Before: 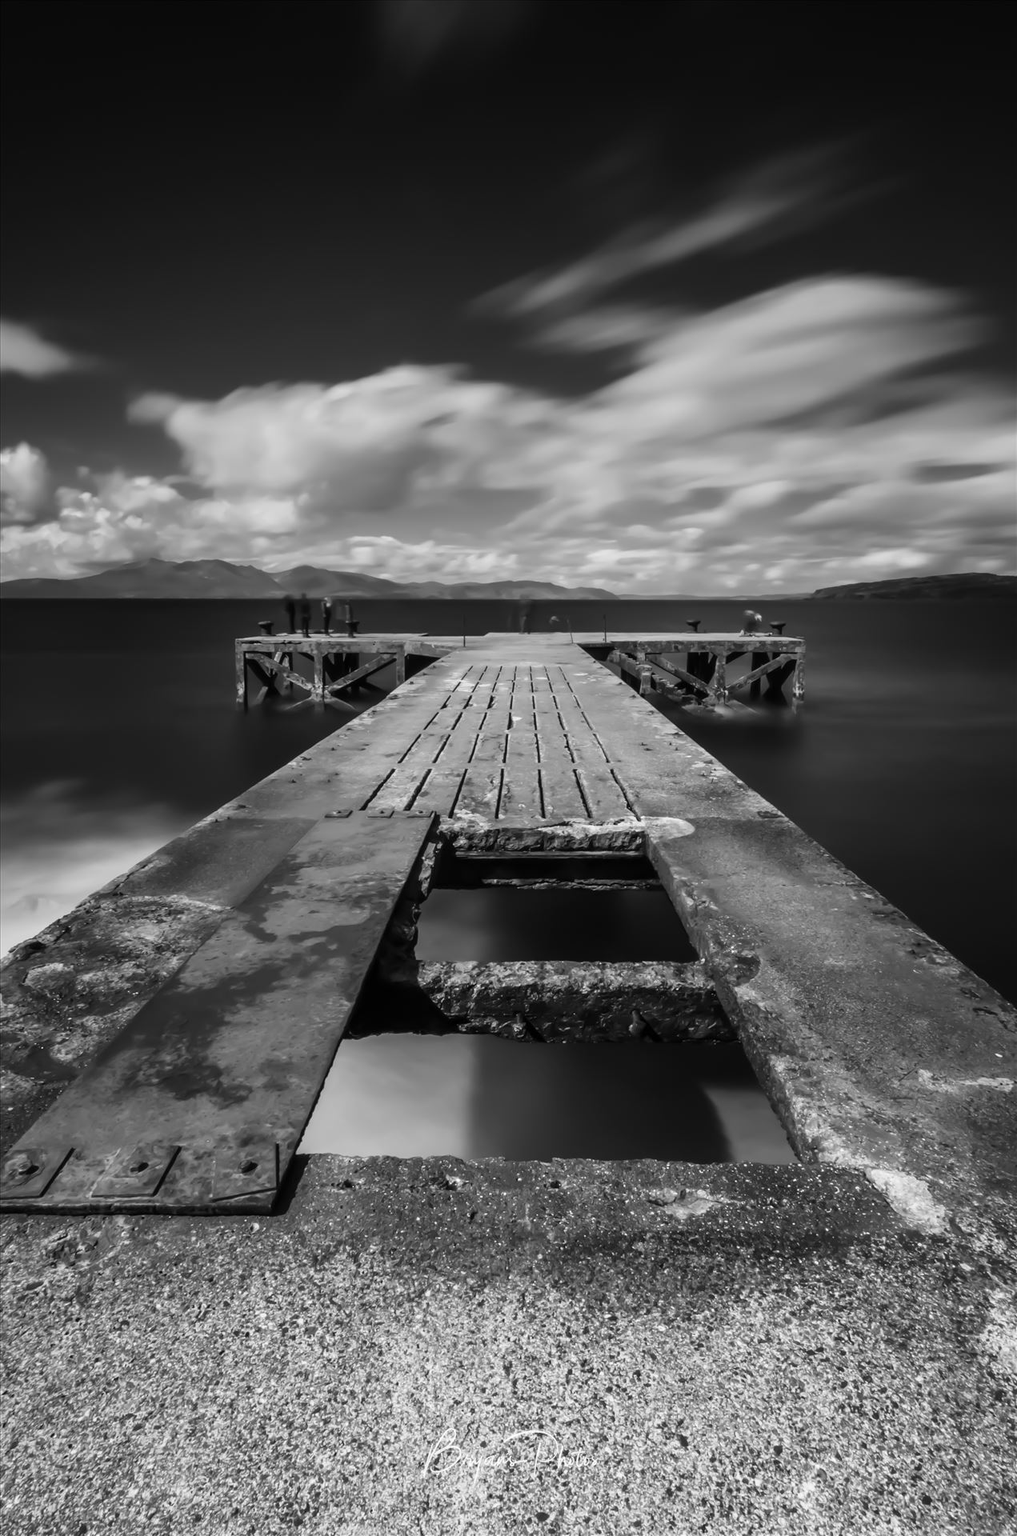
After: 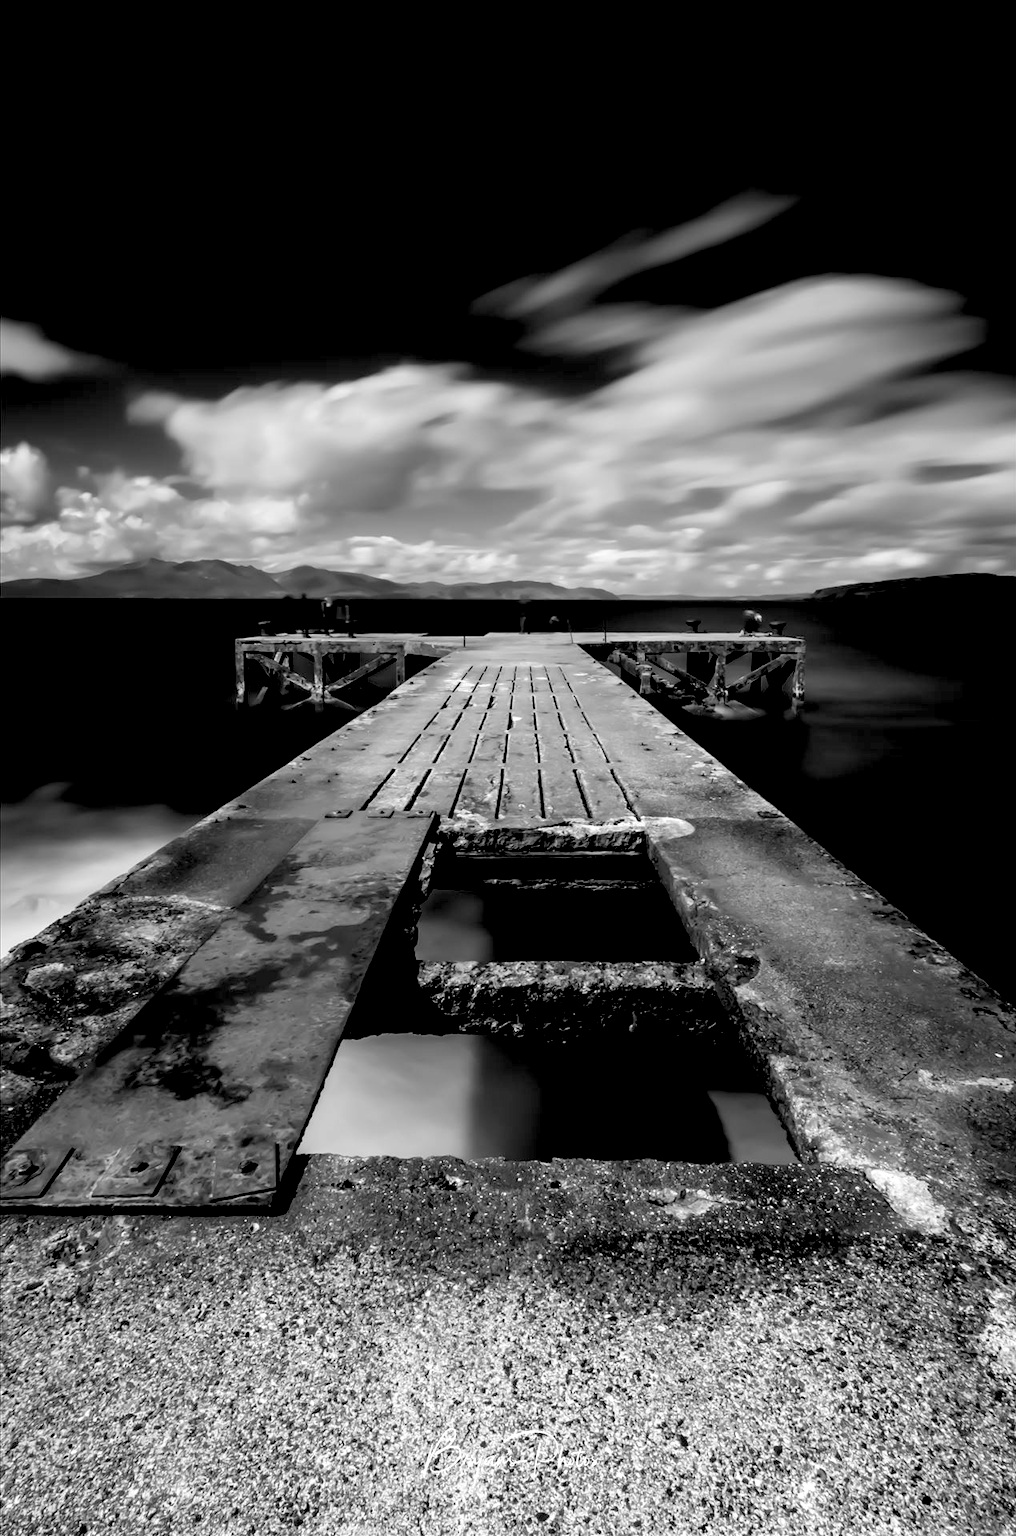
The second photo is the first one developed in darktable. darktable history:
exposure: black level correction 0.031, exposure 0.329 EV, compensate highlight preservation false
